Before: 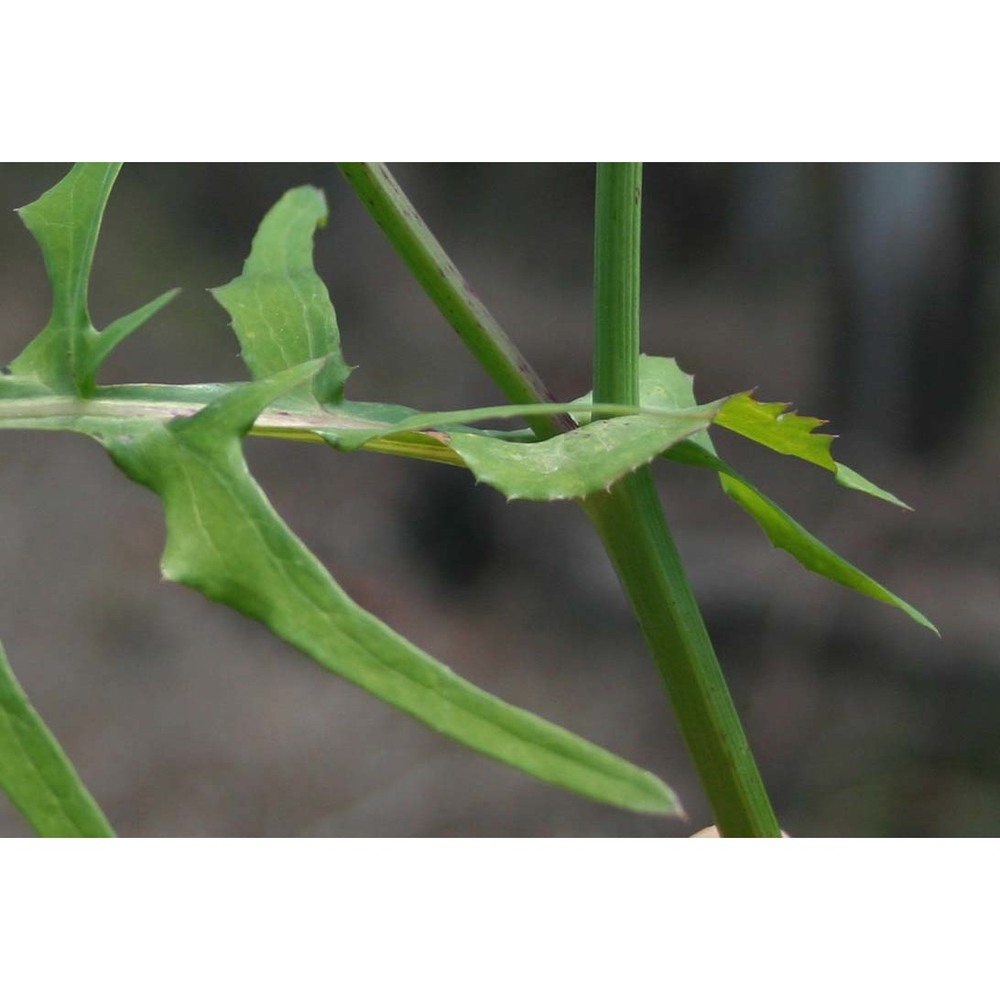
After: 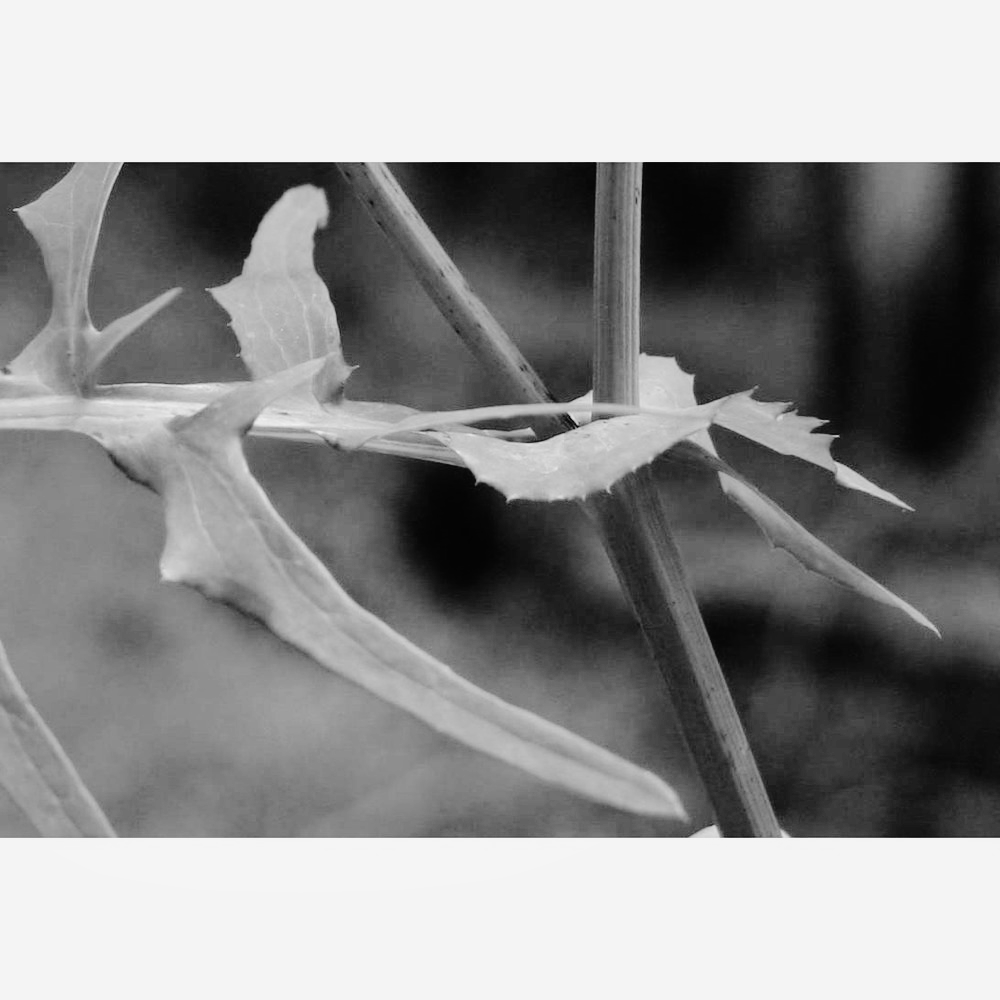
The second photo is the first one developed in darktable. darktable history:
base curve: curves: ch0 [(0, 0) (0.036, 0.01) (0.123, 0.254) (0.258, 0.504) (0.507, 0.748) (1, 1)], preserve colors none
color balance rgb: perceptual saturation grading › global saturation 35.104%, perceptual saturation grading › highlights -29.797%, perceptual saturation grading › shadows 35.539%, global vibrance 11.112%
shadows and highlights: shadows 25.28, white point adjustment -2.91, highlights -29.82
color zones: curves: ch1 [(0, -0.014) (0.143, -0.013) (0.286, -0.013) (0.429, -0.016) (0.571, -0.019) (0.714, -0.015) (0.857, 0.002) (1, -0.014)]
